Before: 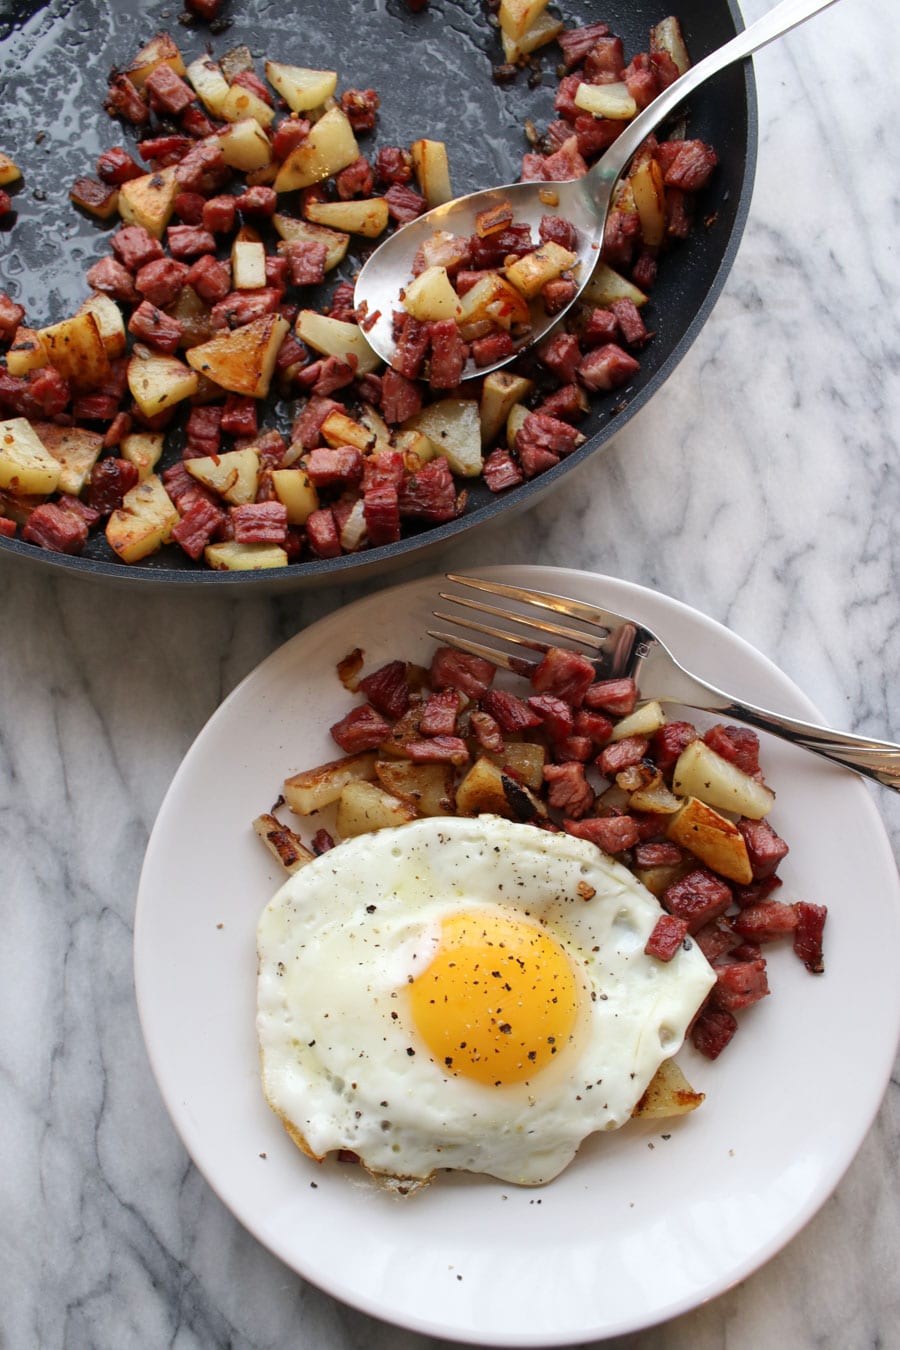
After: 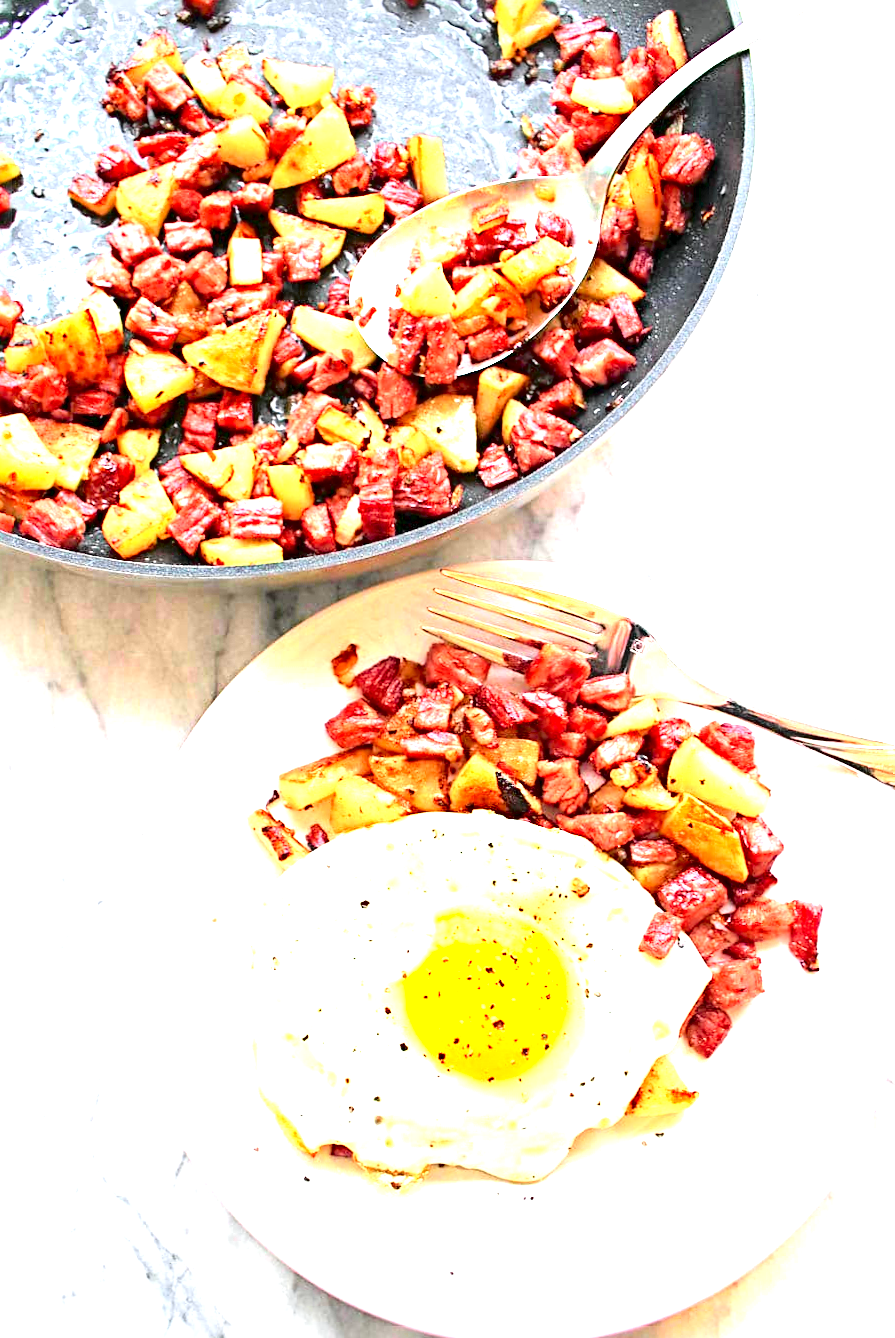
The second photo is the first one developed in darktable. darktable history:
rotate and perspective: rotation 0.192°, lens shift (horizontal) -0.015, crop left 0.005, crop right 0.996, crop top 0.006, crop bottom 0.99
local contrast: mode bilateral grid, contrast 20, coarseness 50, detail 130%, midtone range 0.2
tone curve: curves: ch0 [(0, 0) (0.135, 0.09) (0.326, 0.386) (0.489, 0.573) (0.663, 0.749) (0.854, 0.897) (1, 0.974)]; ch1 [(0, 0) (0.366, 0.367) (0.475, 0.453) (0.494, 0.493) (0.504, 0.497) (0.544, 0.569) (0.562, 0.605) (0.622, 0.694) (1, 1)]; ch2 [(0, 0) (0.333, 0.346) (0.375, 0.375) (0.424, 0.43) (0.476, 0.492) (0.502, 0.503) (0.533, 0.534) (0.572, 0.603) (0.605, 0.656) (0.641, 0.709) (1, 1)], color space Lab, independent channels, preserve colors none
exposure: exposure 3 EV, compensate highlight preservation false
sharpen: radius 4.883
